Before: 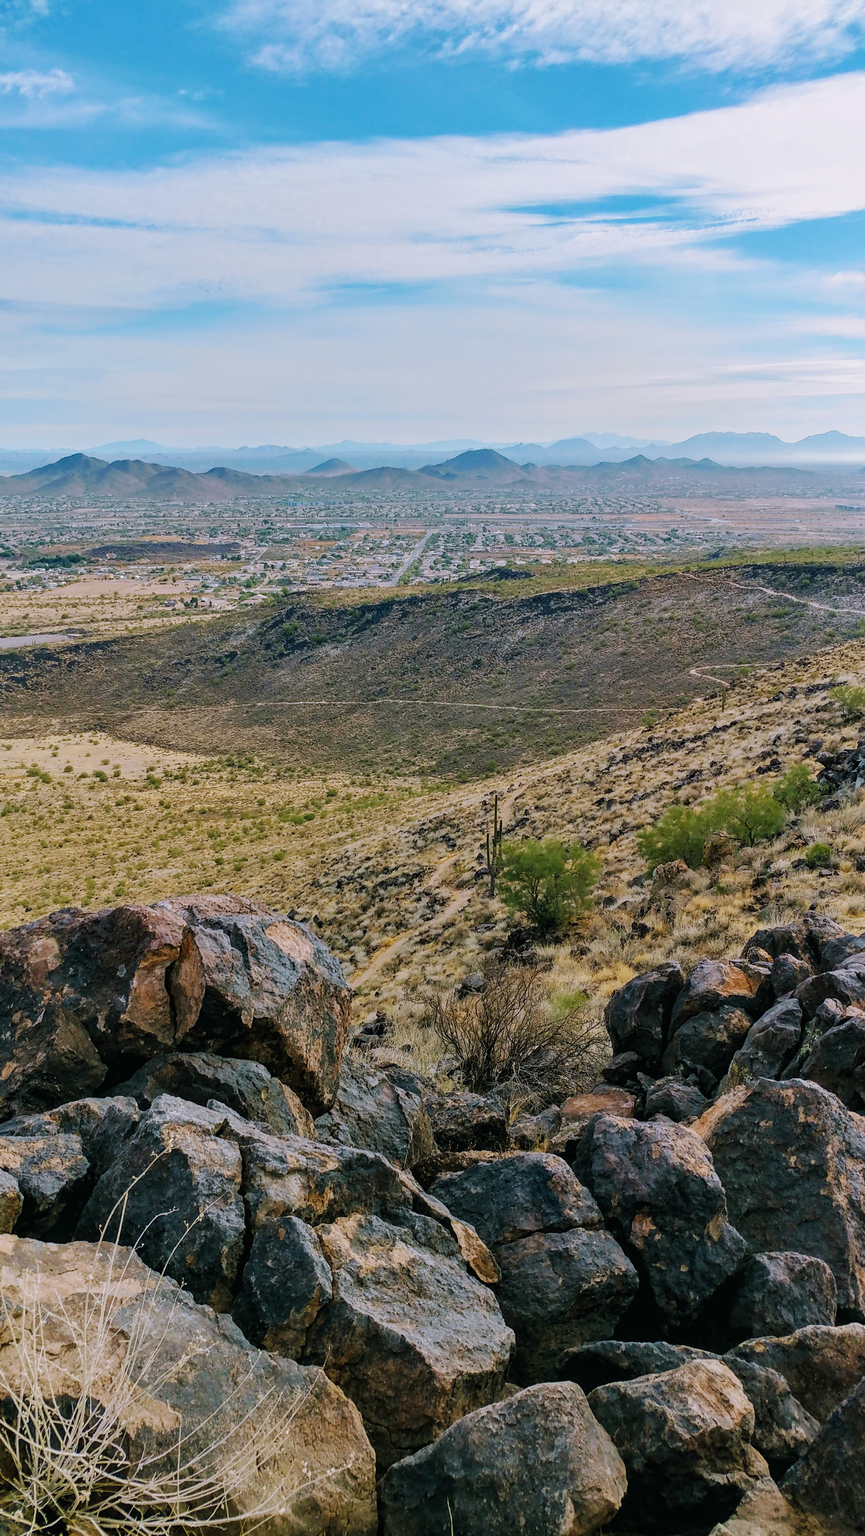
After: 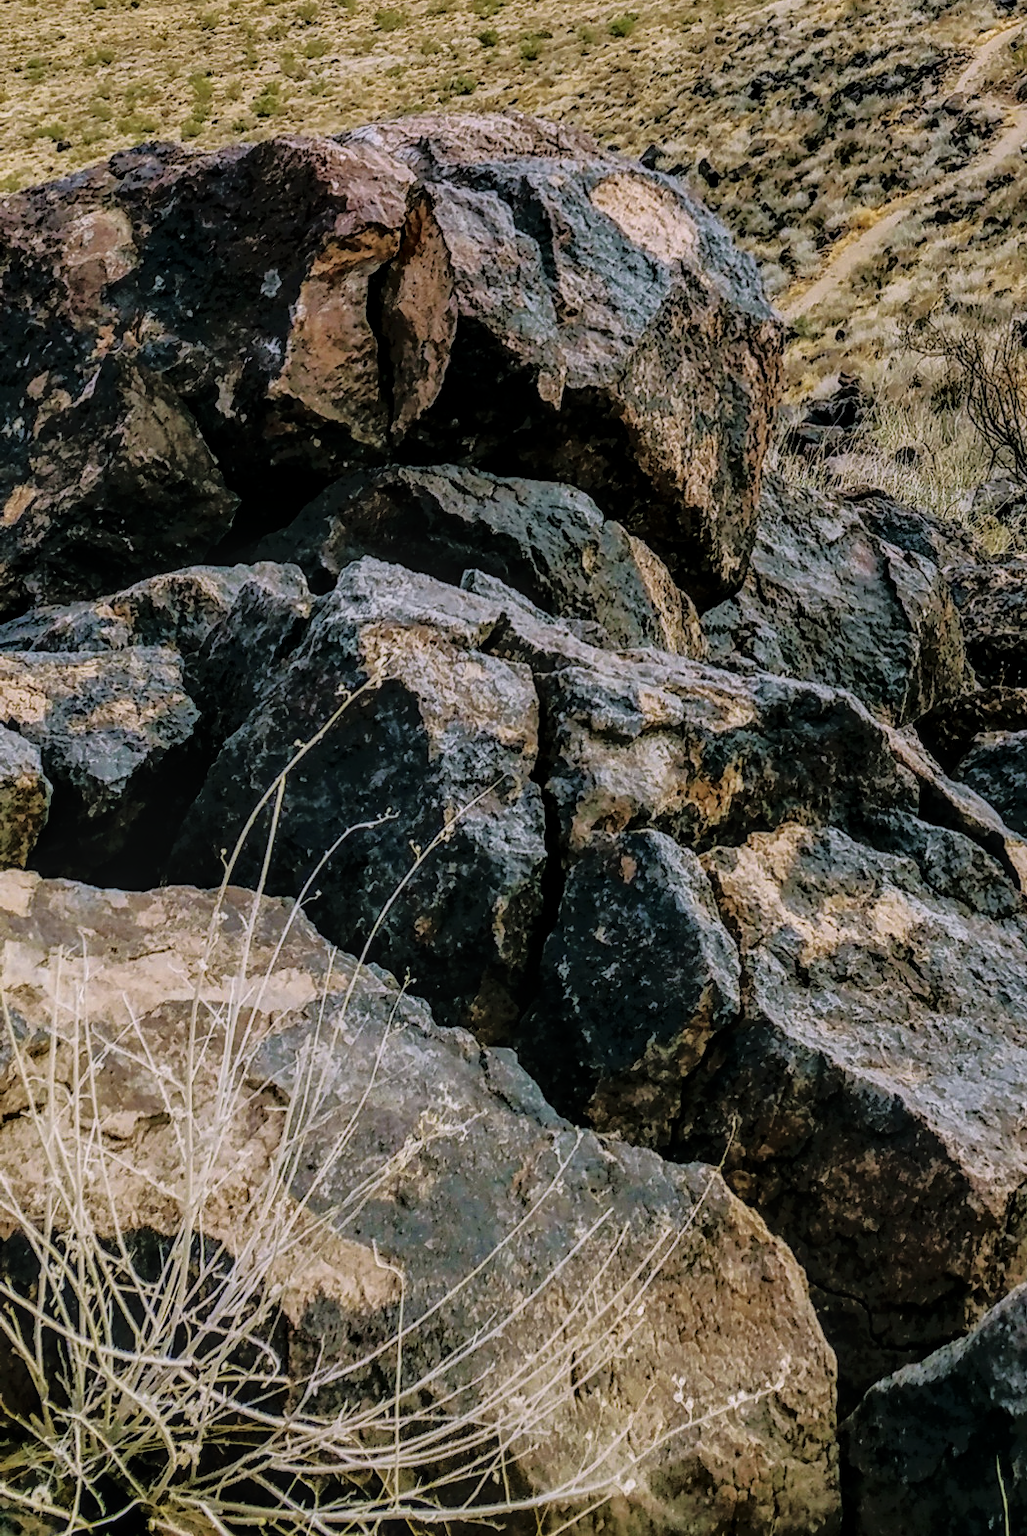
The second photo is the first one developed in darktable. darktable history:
local contrast: highlights 1%, shadows 2%, detail 133%
tone equalizer: -8 EV -1.81 EV, -7 EV -1.19 EV, -6 EV -1.66 EV, edges refinement/feathering 500, mask exposure compensation -1.57 EV, preserve details no
crop and rotate: top 54.998%, right 46.674%, bottom 0.125%
color zones: curves: ch0 [(0, 0.558) (0.143, 0.559) (0.286, 0.529) (0.429, 0.505) (0.571, 0.5) (0.714, 0.5) (0.857, 0.5) (1, 0.558)]; ch1 [(0, 0.469) (0.01, 0.469) (0.12, 0.446) (0.248, 0.469) (0.5, 0.5) (0.748, 0.5) (0.99, 0.469) (1, 0.469)]
